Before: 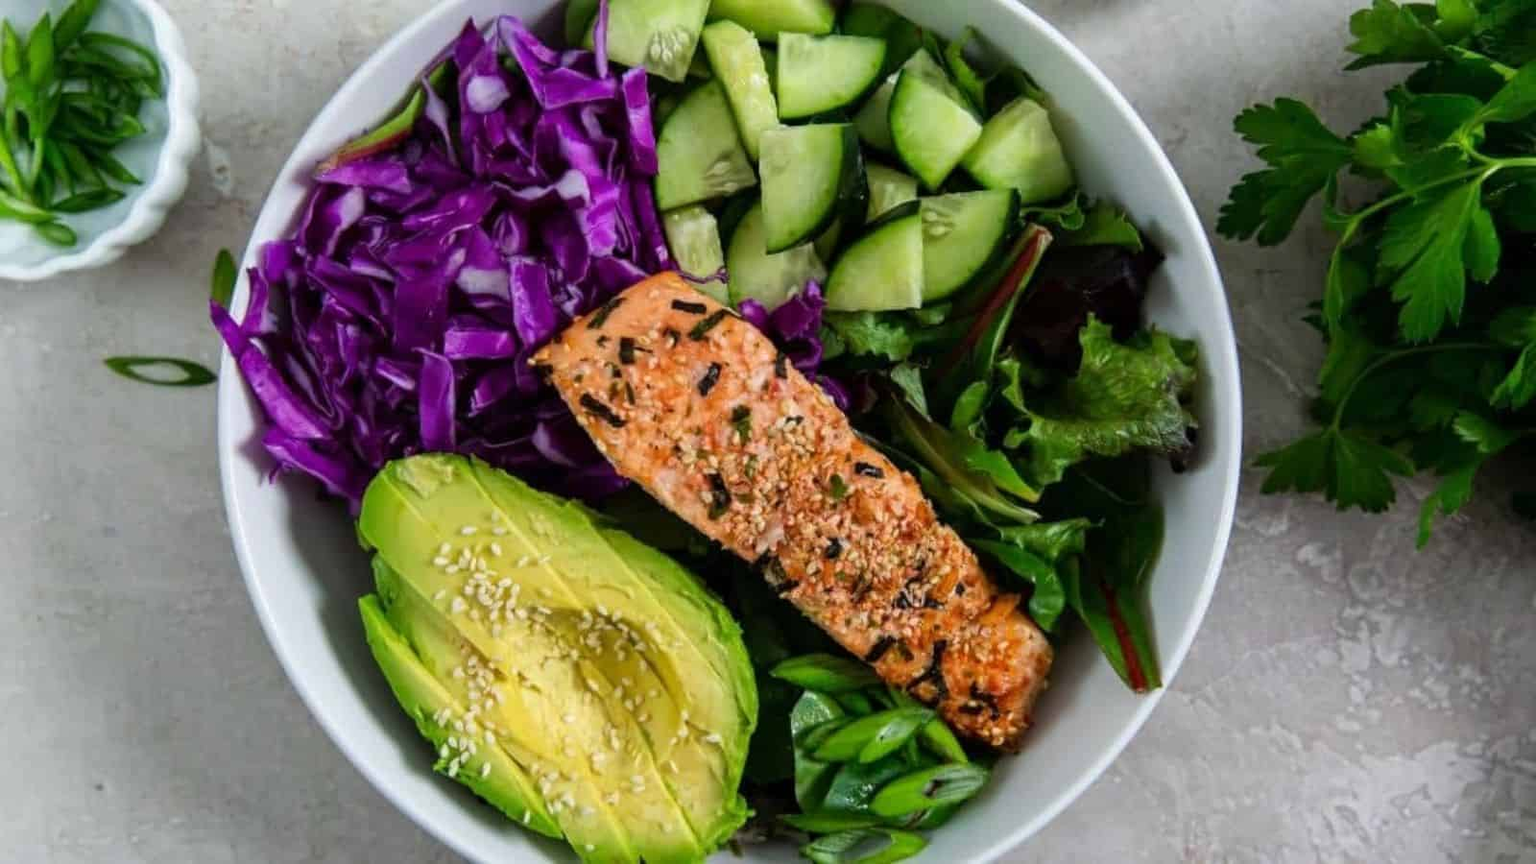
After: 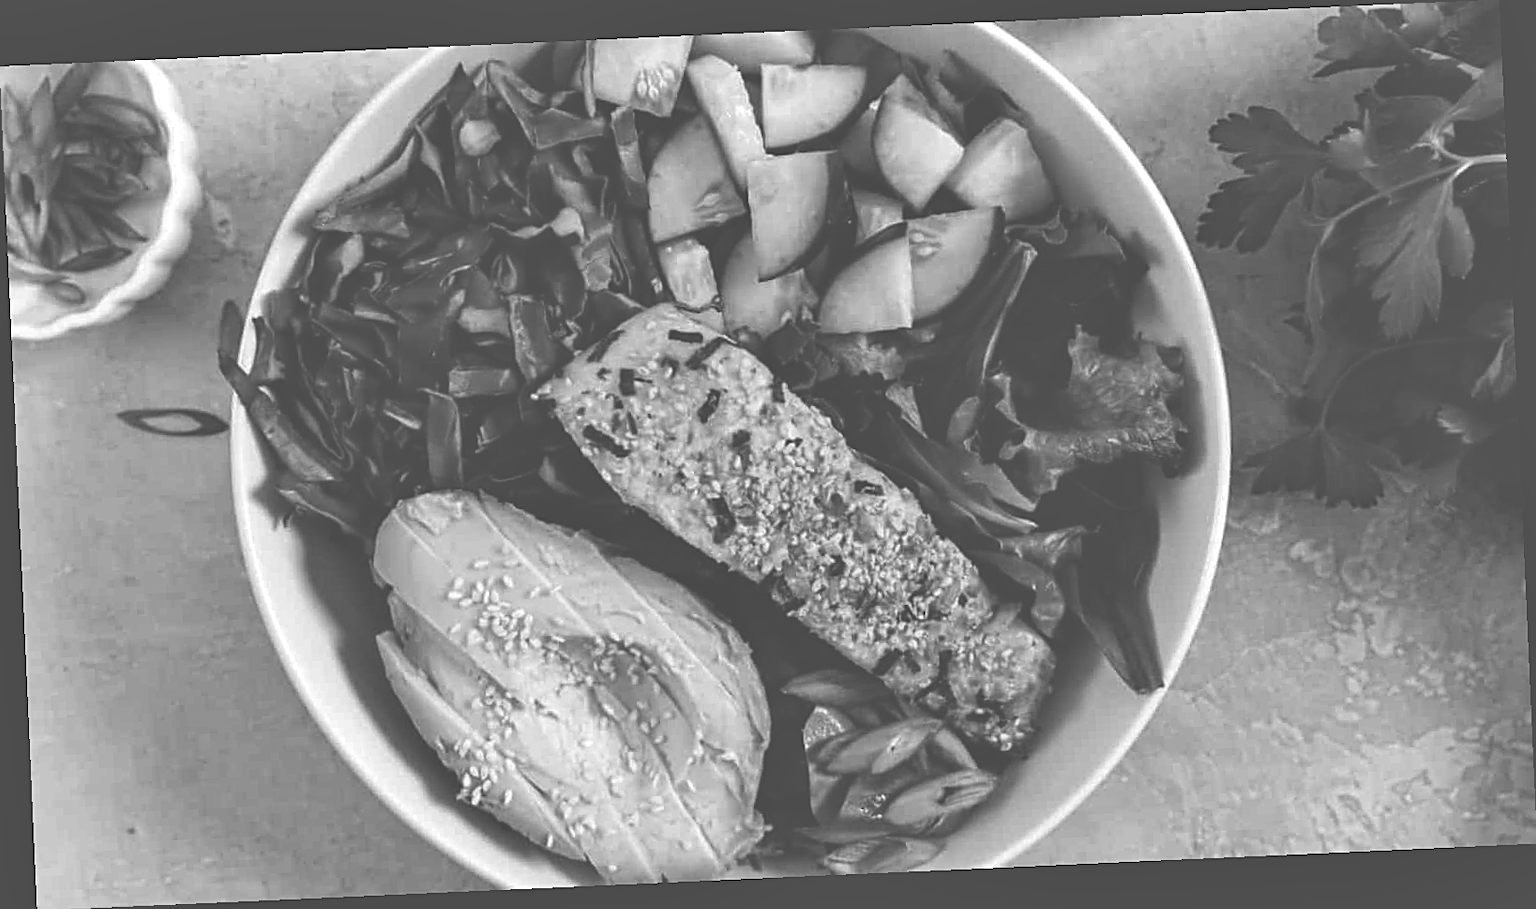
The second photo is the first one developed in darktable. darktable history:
white balance: red 1.066, blue 1.119
shadows and highlights: shadows 37.27, highlights -28.18, soften with gaussian
rotate and perspective: rotation -2.56°, automatic cropping off
sharpen: on, module defaults
contrast equalizer: octaves 7, y [[0.6 ×6], [0.55 ×6], [0 ×6], [0 ×6], [0 ×6]], mix 0.3
monochrome: a -3.63, b -0.465
exposure: black level correction -0.087, compensate highlight preservation false
haze removal: compatibility mode true, adaptive false
